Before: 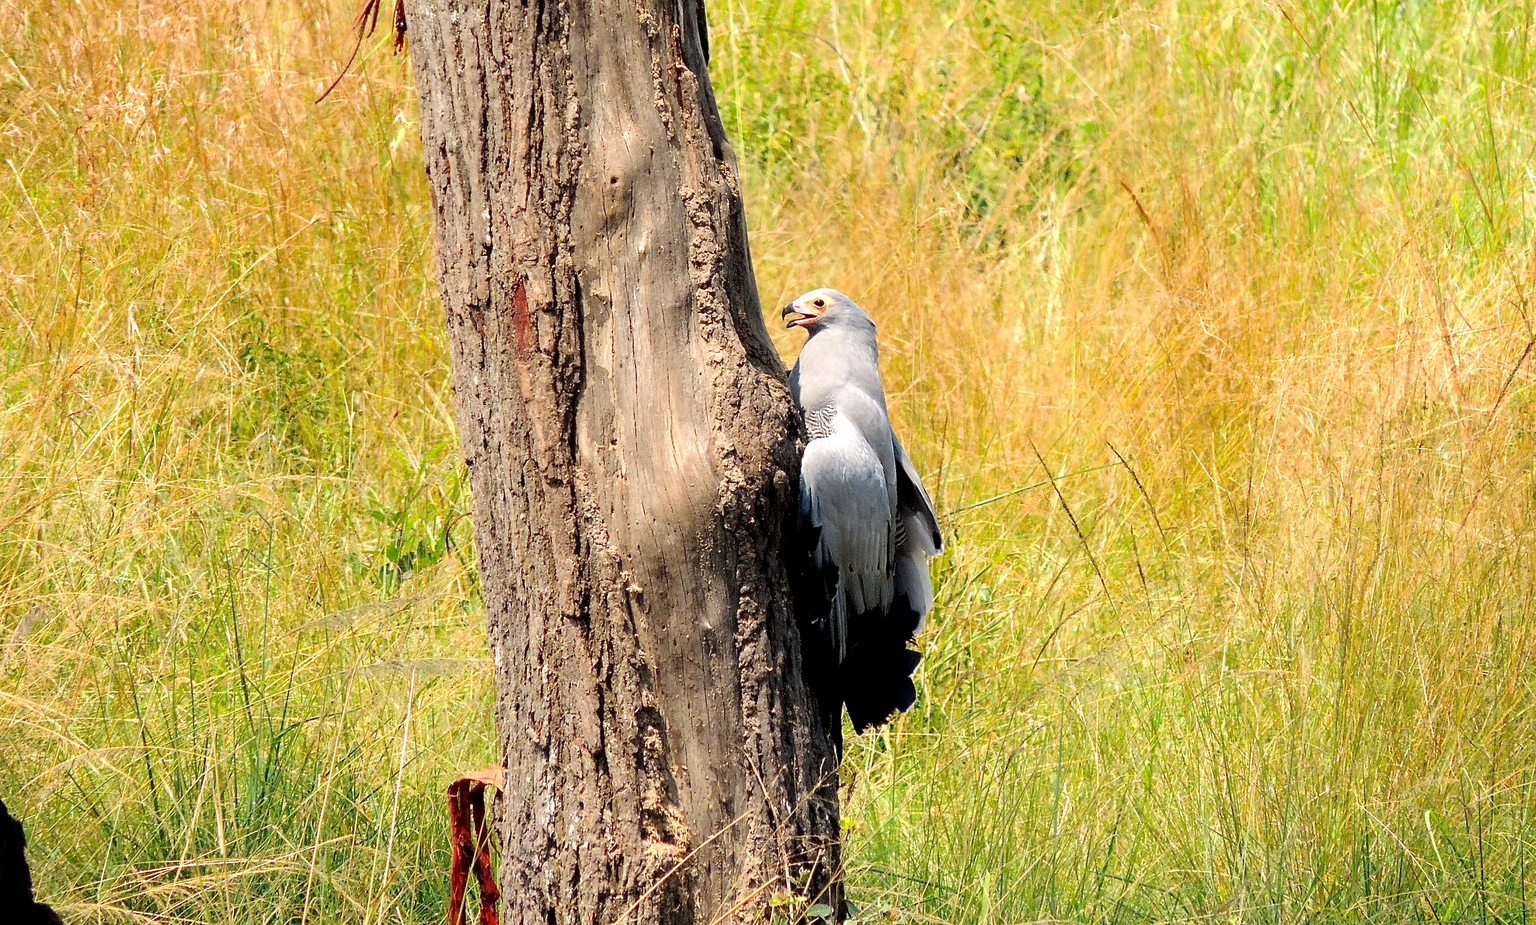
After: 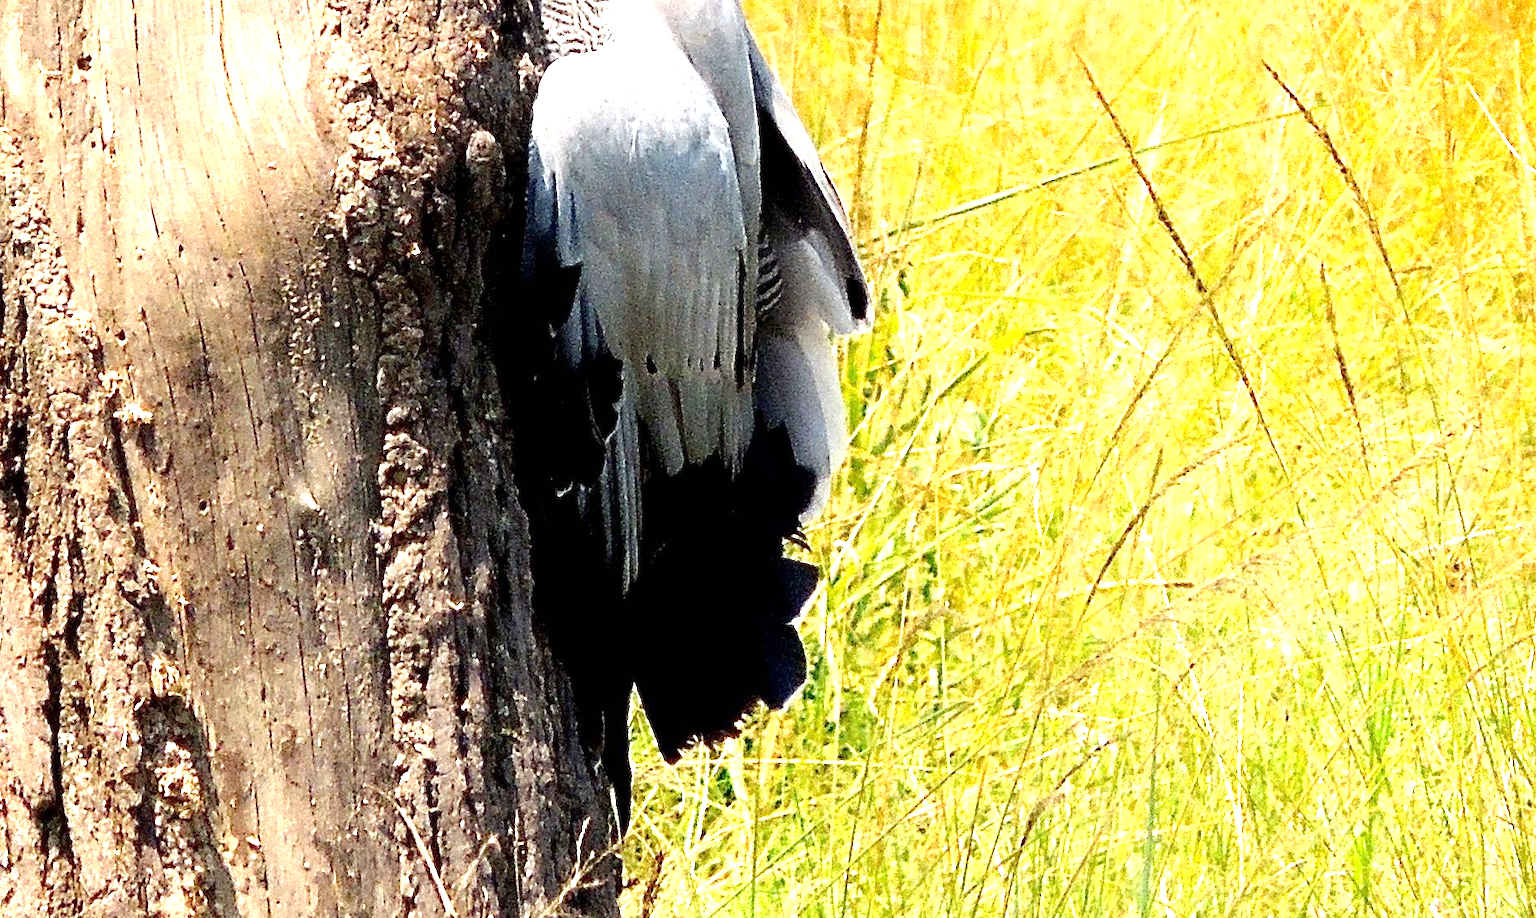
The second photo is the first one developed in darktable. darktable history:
exposure: black level correction 0, exposure 0.936 EV, compensate highlight preservation false
crop: left 37.687%, top 44.966%, right 20.487%, bottom 13.495%
